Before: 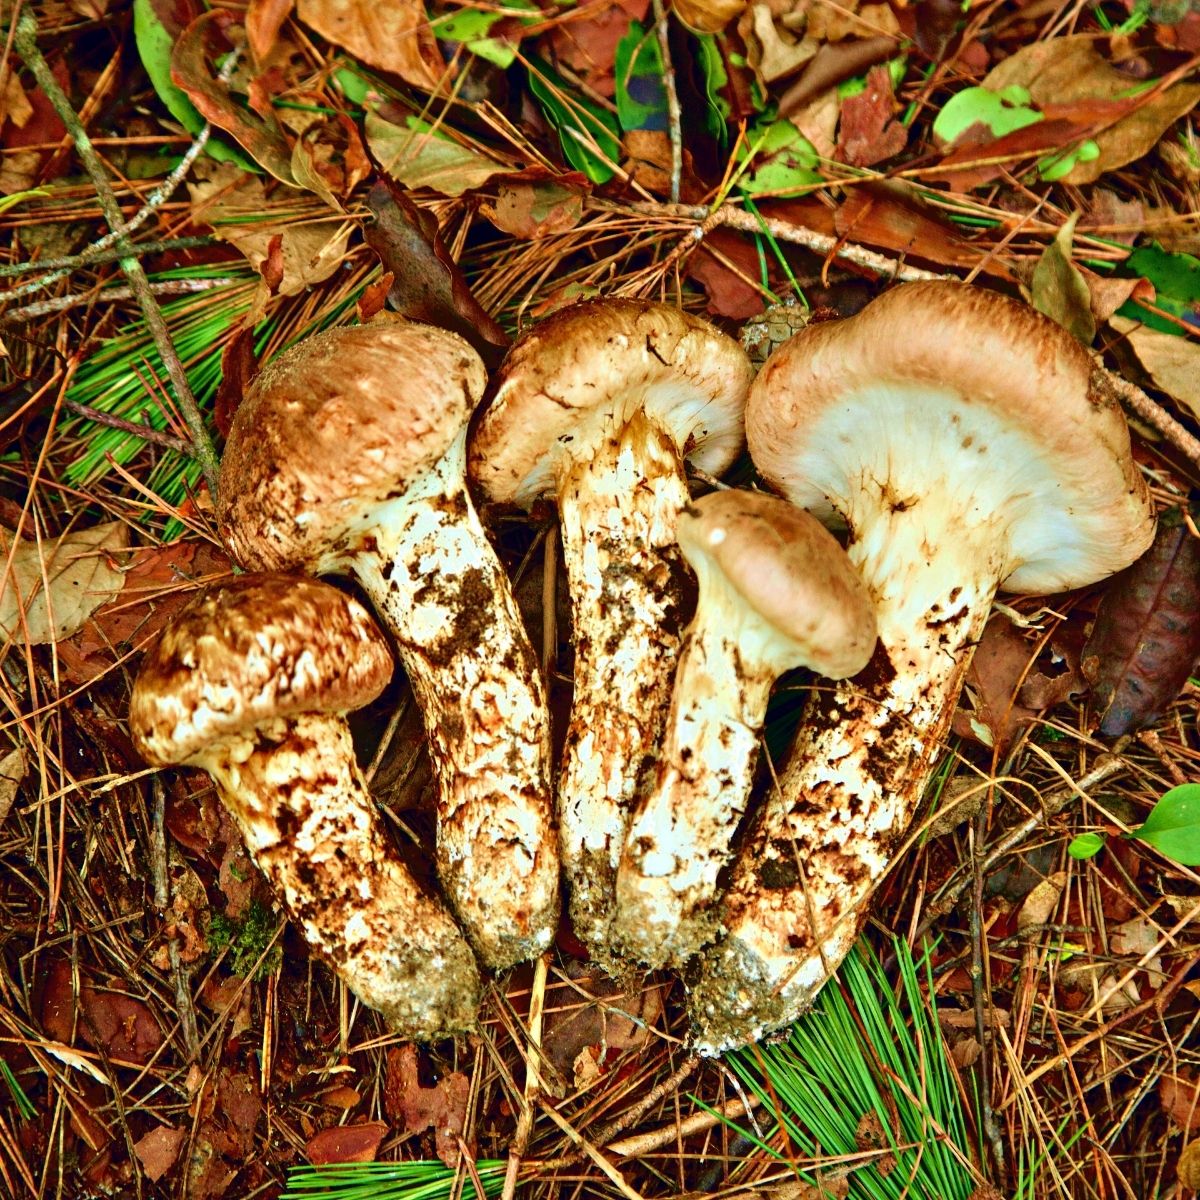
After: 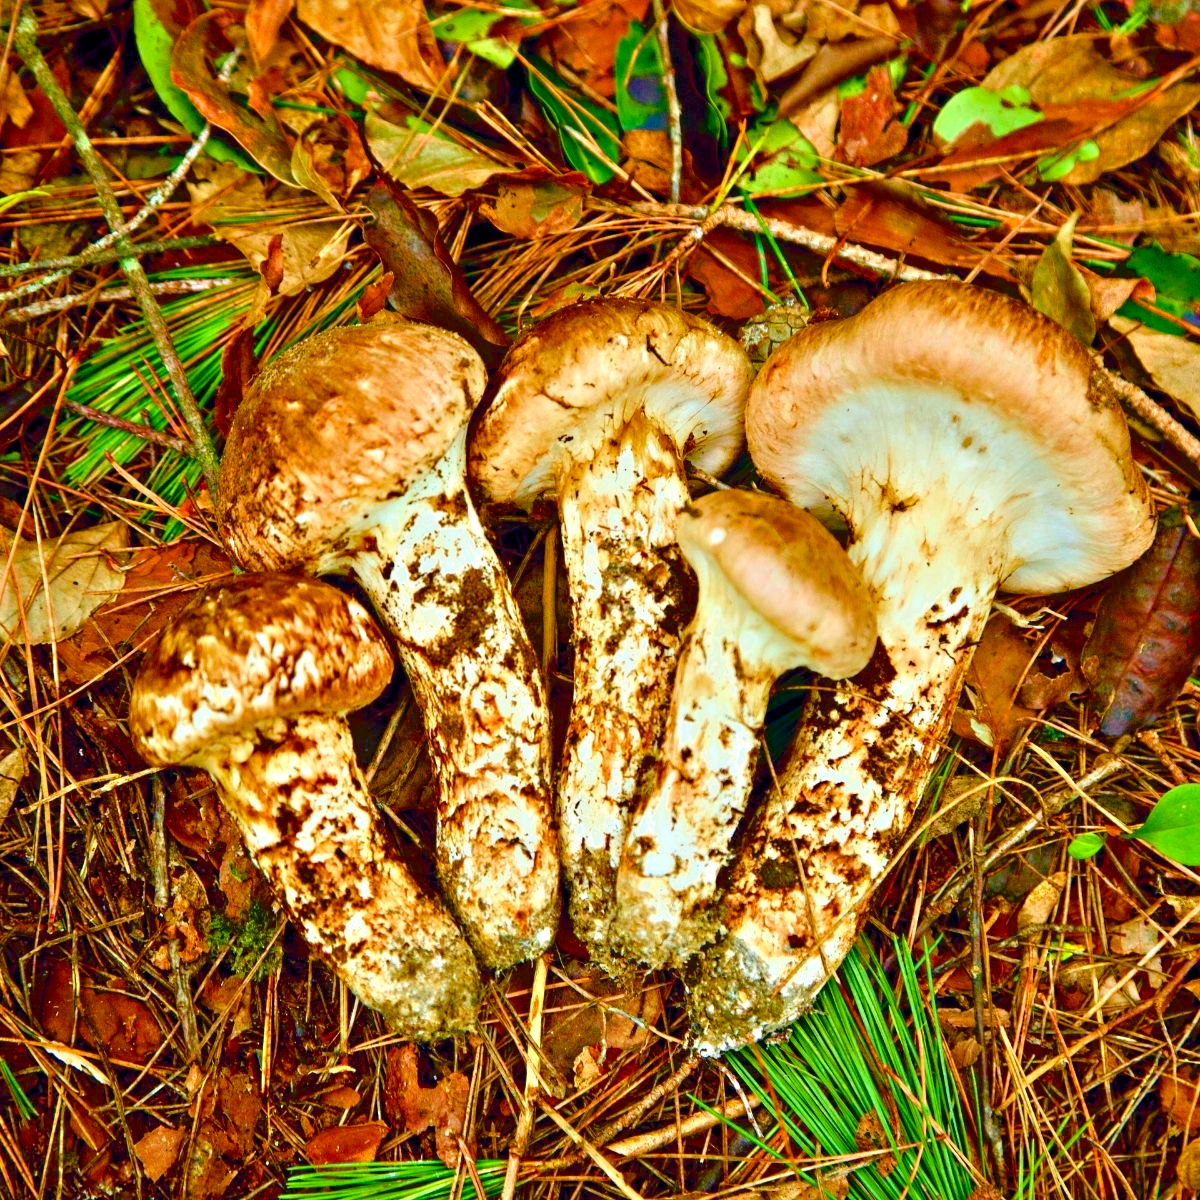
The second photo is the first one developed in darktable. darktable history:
tone equalizer: -8 EV 0.969 EV, -7 EV 1.04 EV, -6 EV 1.02 EV, -5 EV 1.03 EV, -4 EV 1.02 EV, -3 EV 0.741 EV, -2 EV 0.496 EV, -1 EV 0.268 EV
color balance rgb: perceptual saturation grading › global saturation 35.008%, perceptual saturation grading › highlights -25.424%, perceptual saturation grading › shadows 50.089%
